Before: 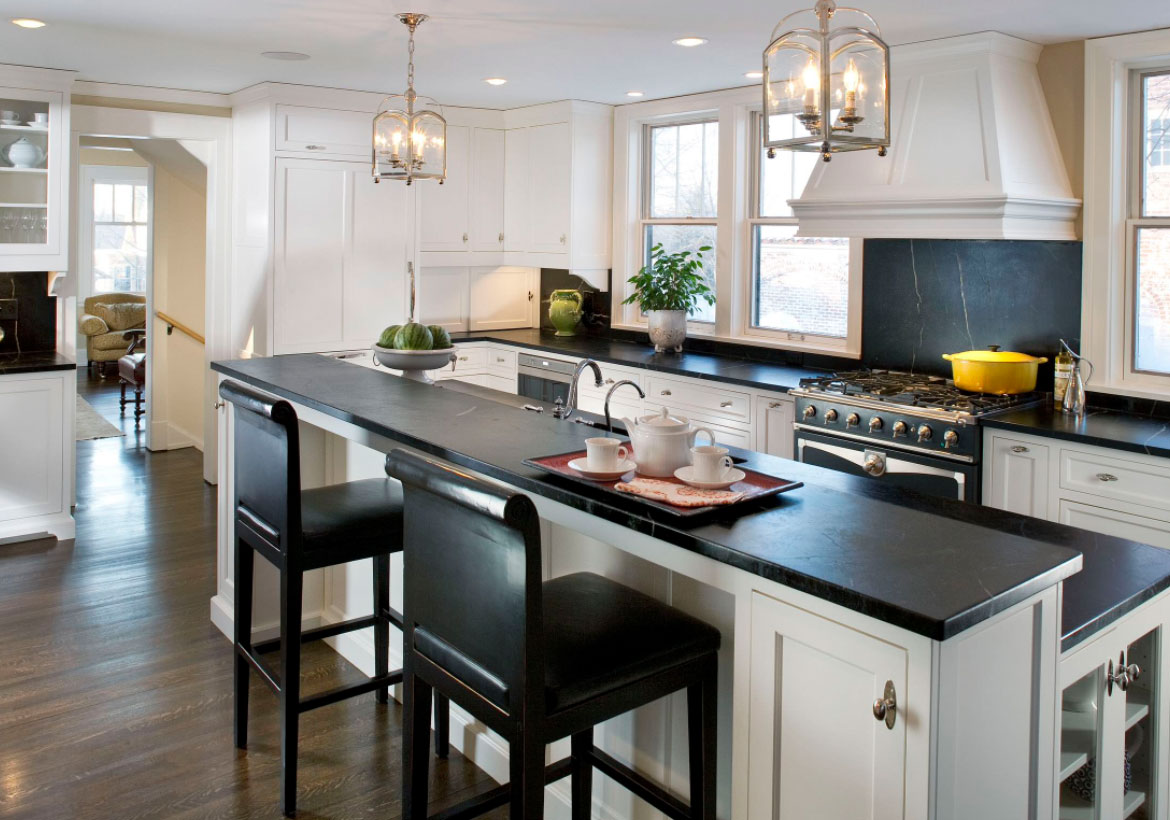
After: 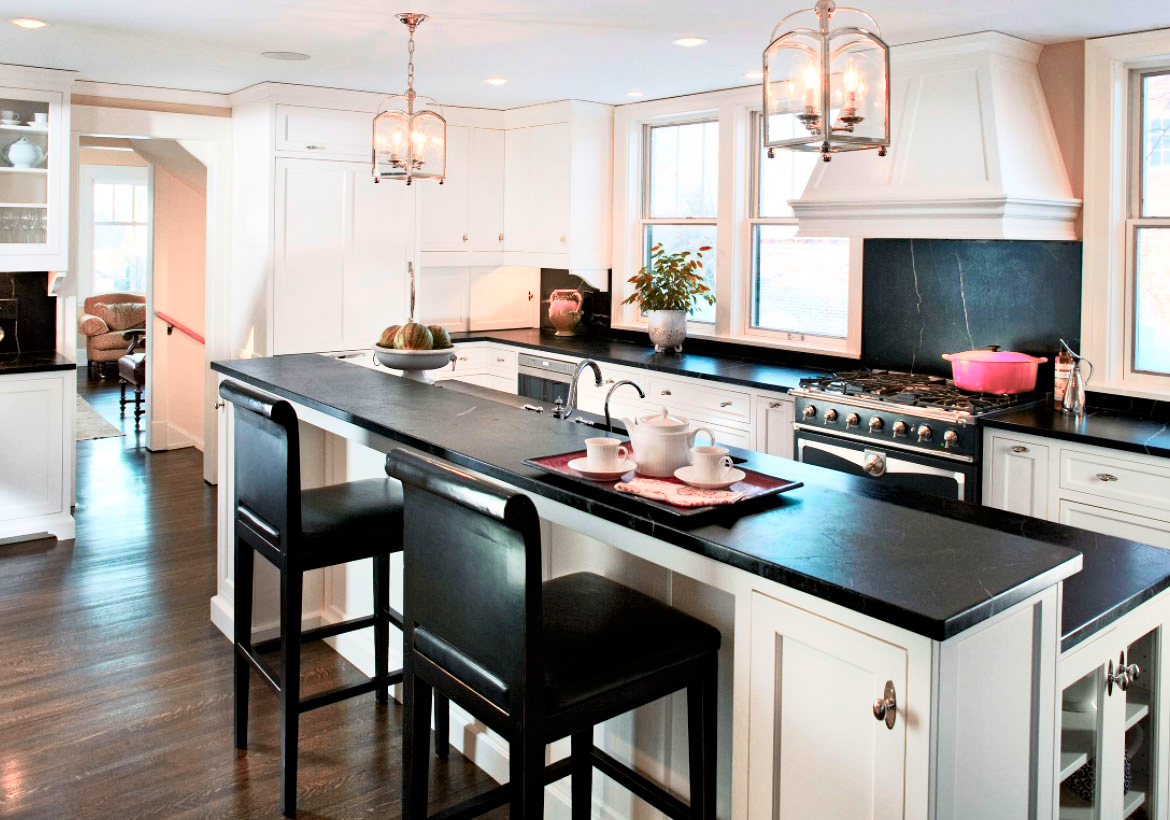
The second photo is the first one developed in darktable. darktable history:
base curve: curves: ch0 [(0, 0) (0.005, 0.002) (0.193, 0.295) (0.399, 0.664) (0.75, 0.928) (1, 1)]
color zones: curves: ch2 [(0, 0.488) (0.143, 0.417) (0.286, 0.212) (0.429, 0.179) (0.571, 0.154) (0.714, 0.415) (0.857, 0.495) (1, 0.488)]
haze removal: adaptive false
